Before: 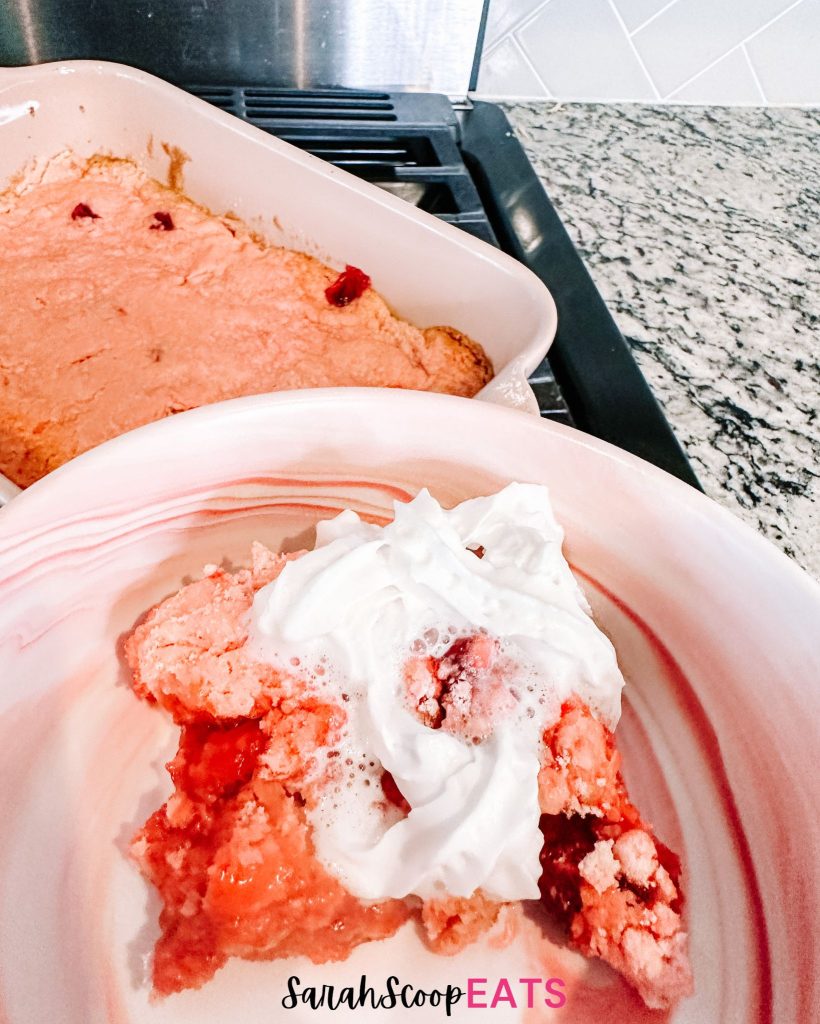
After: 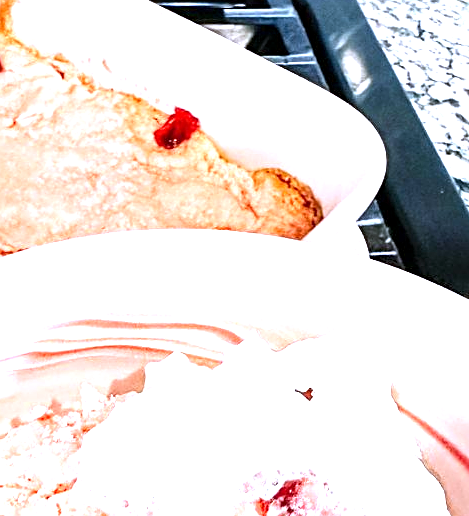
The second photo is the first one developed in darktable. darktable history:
exposure: black level correction 0.001, exposure 1.129 EV, compensate exposure bias true, compensate highlight preservation false
sharpen: on, module defaults
crop: left 20.932%, top 15.471%, right 21.848%, bottom 34.081%
white balance: red 0.948, green 1.02, blue 1.176
